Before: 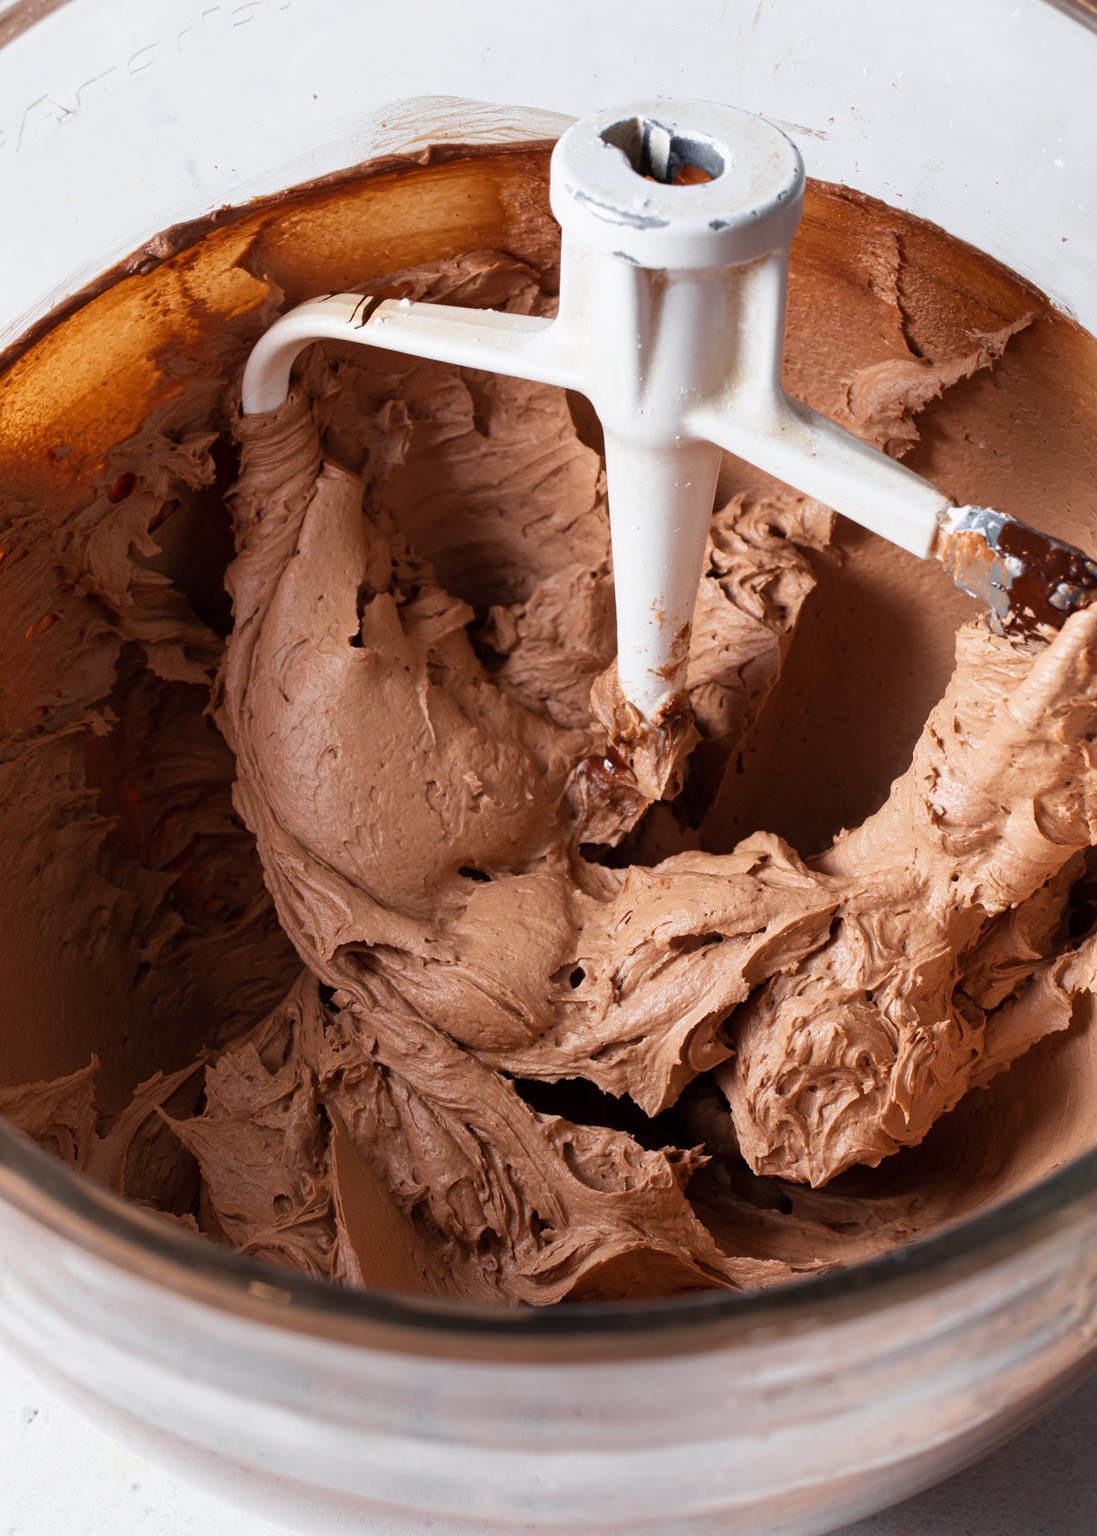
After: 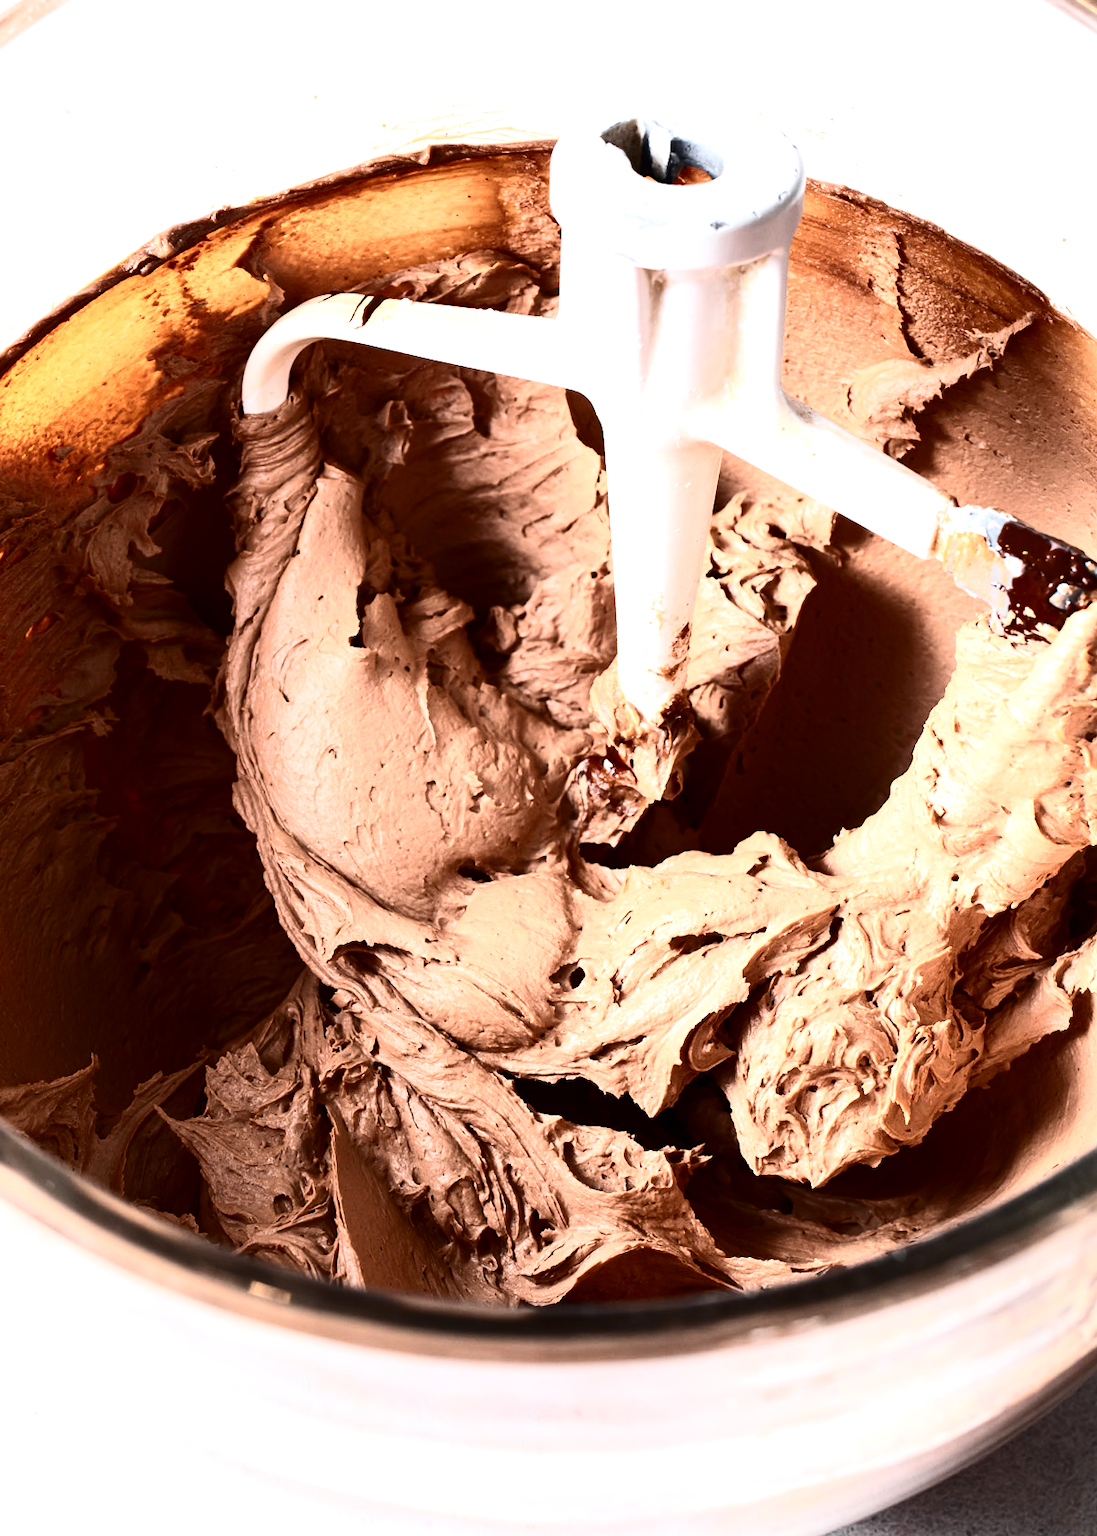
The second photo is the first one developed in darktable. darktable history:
exposure: black level correction 0, exposure 1.099 EV, compensate highlight preservation false
contrast brightness saturation: contrast 0.492, saturation -0.1
